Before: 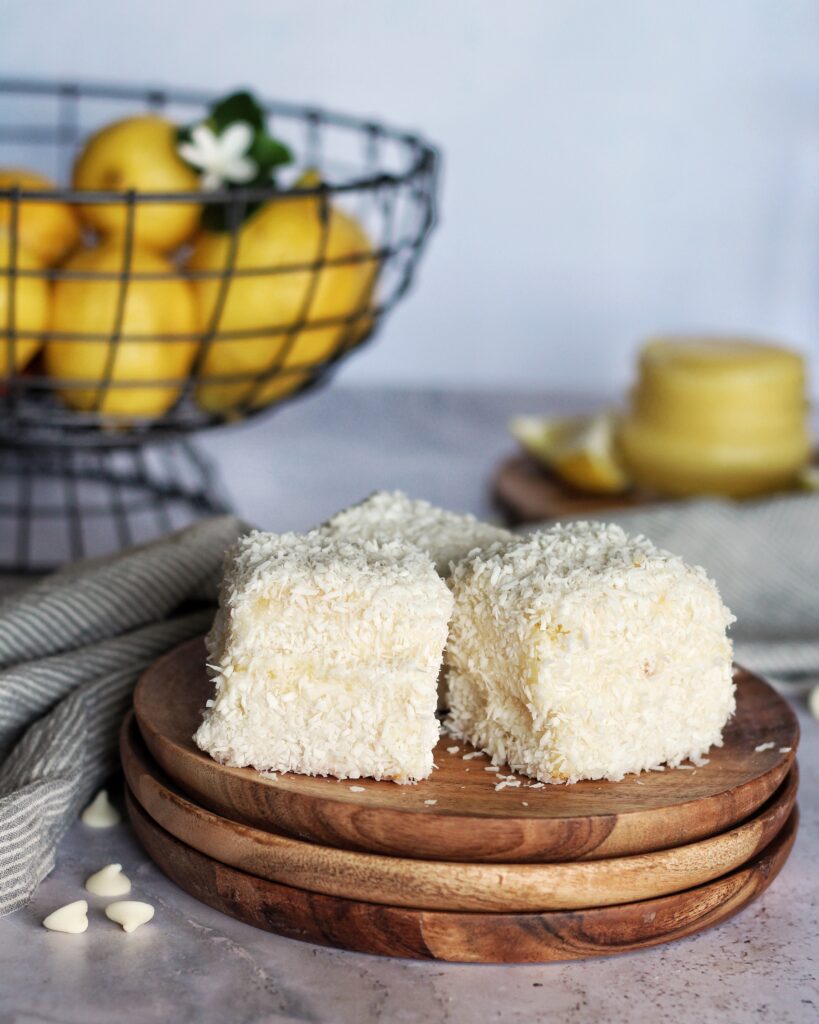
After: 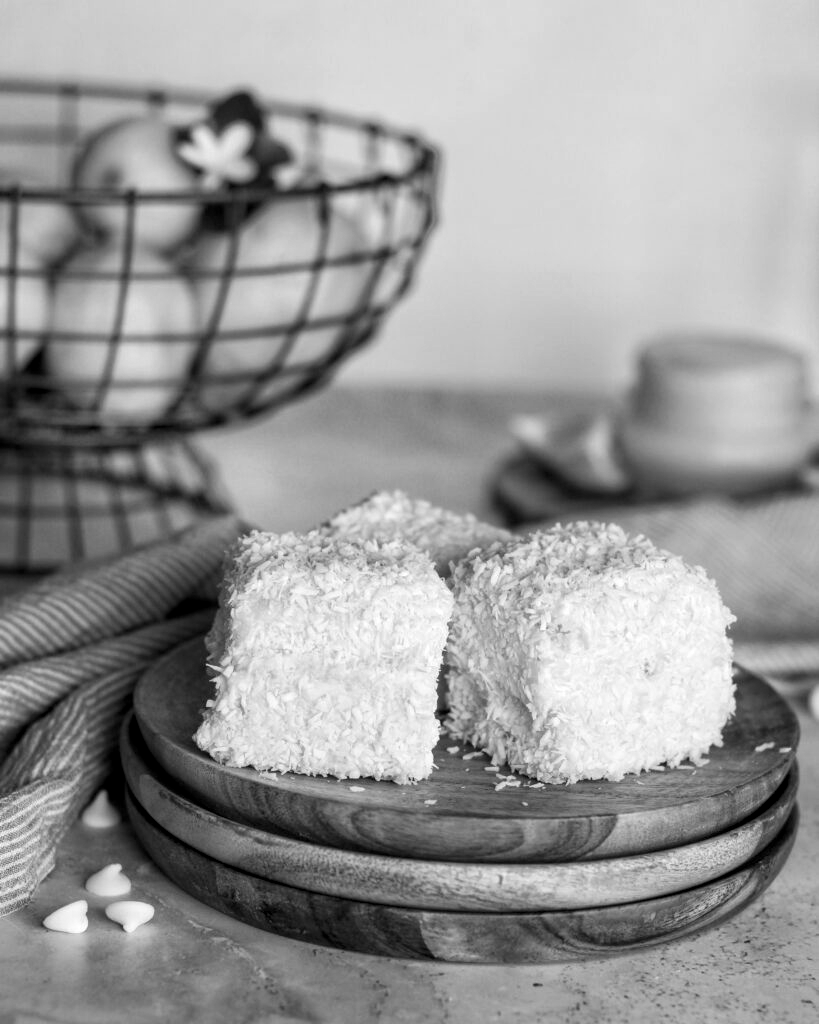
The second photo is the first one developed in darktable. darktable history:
color contrast: green-magenta contrast 0, blue-yellow contrast 0
local contrast: on, module defaults
